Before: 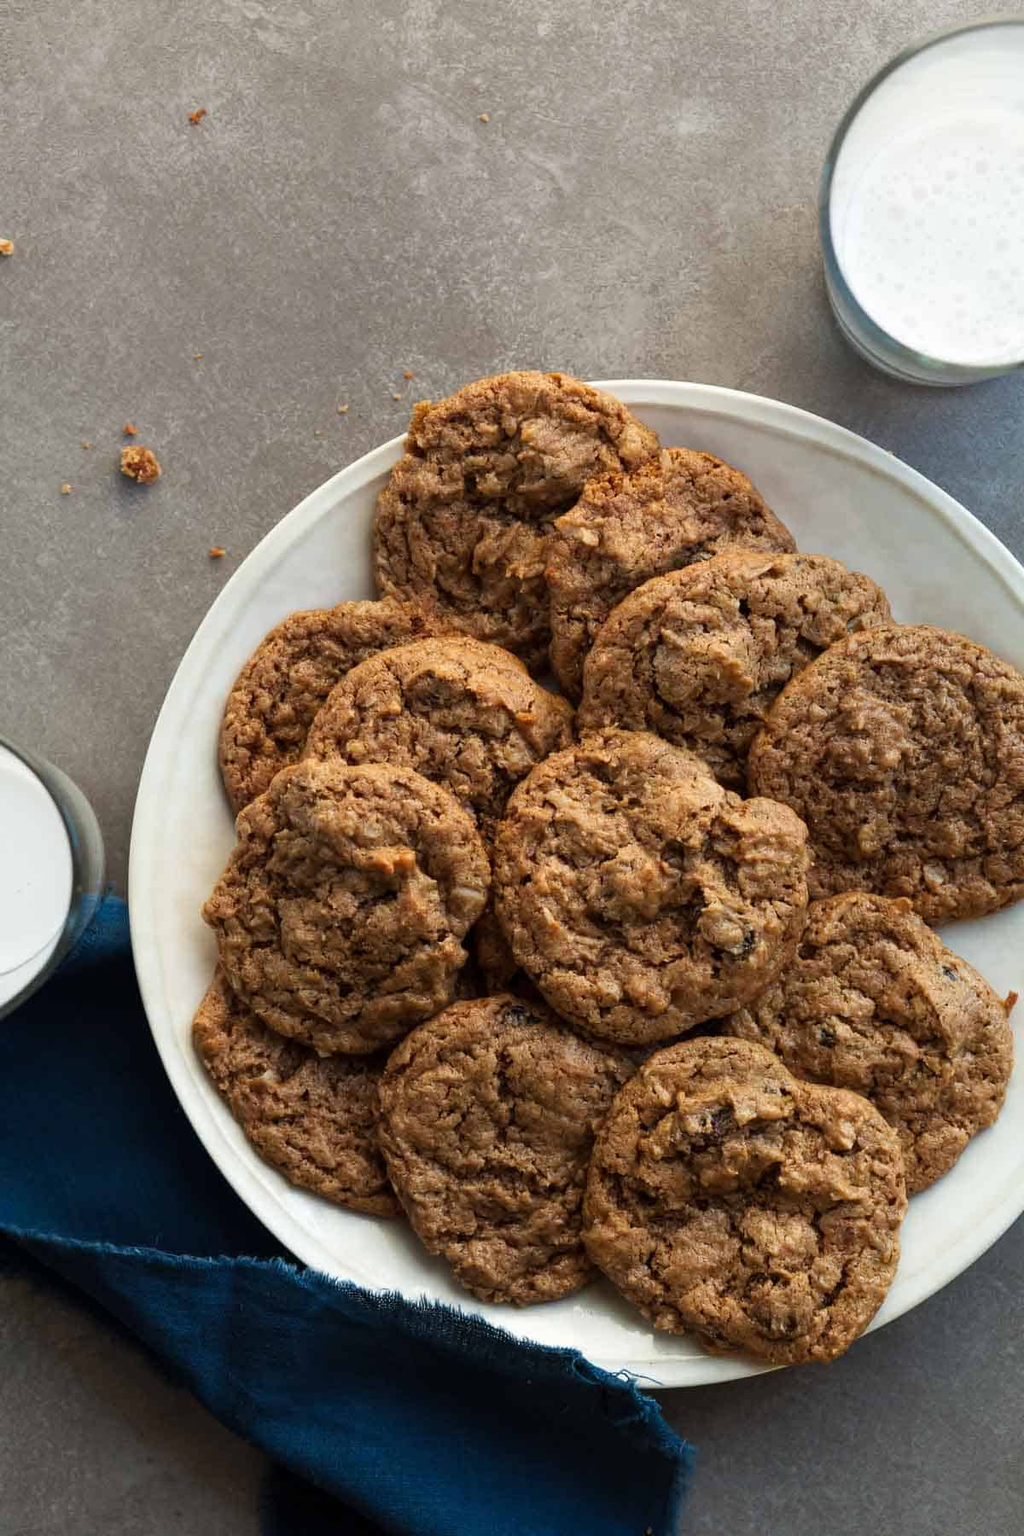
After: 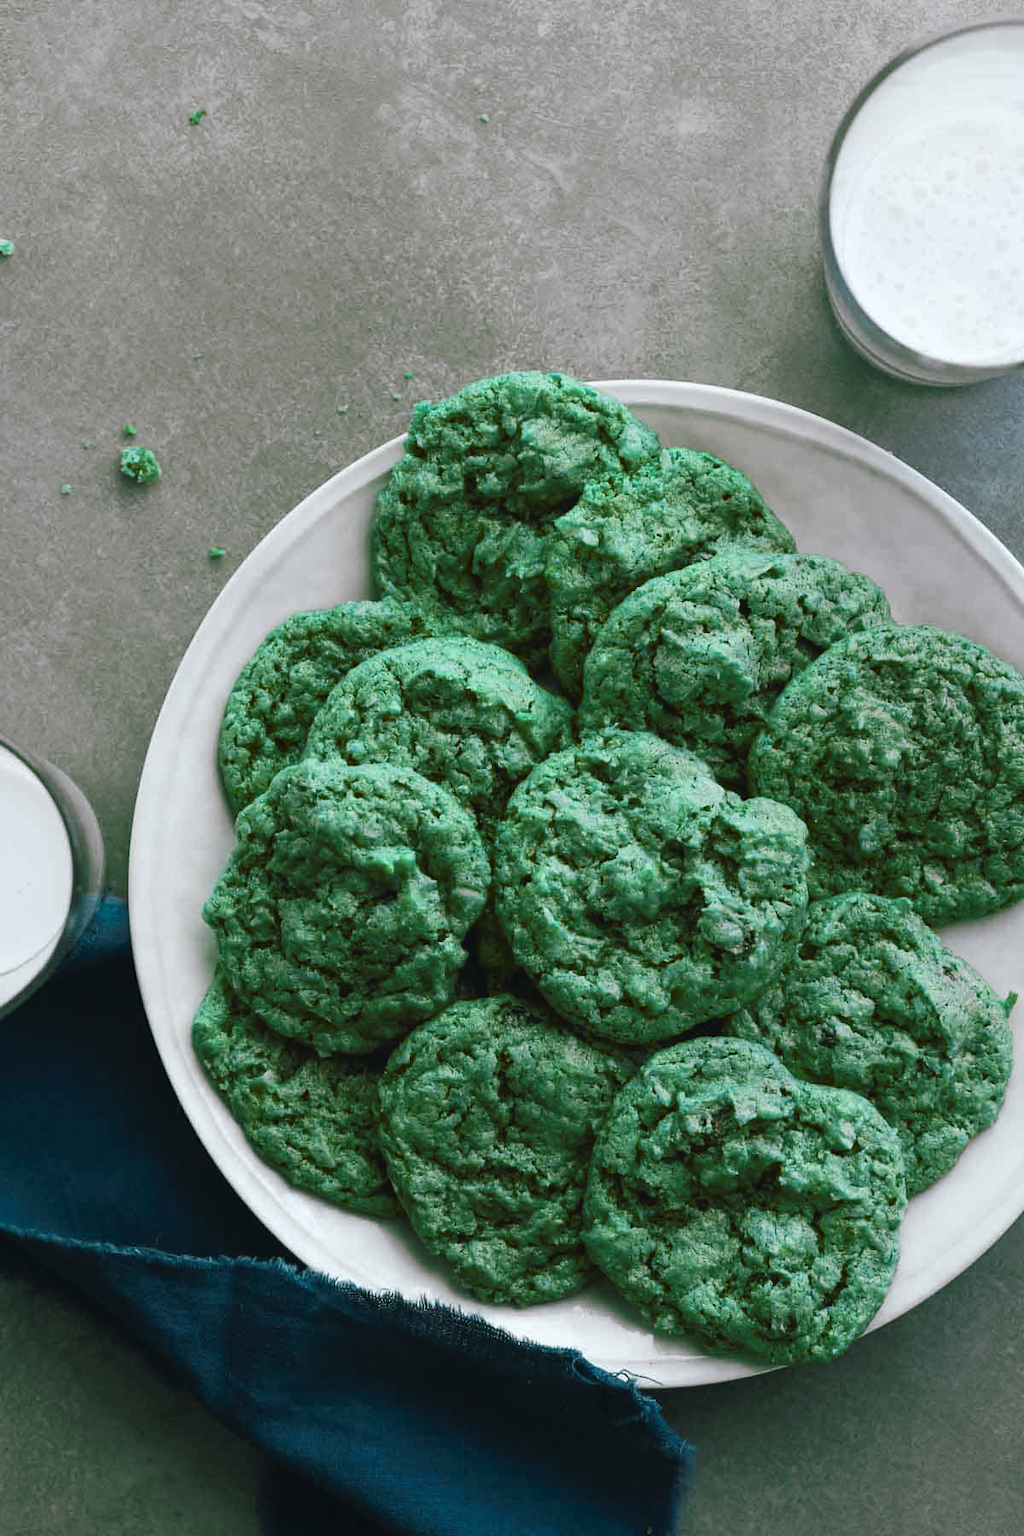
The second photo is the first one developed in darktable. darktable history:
tone curve: curves: ch0 [(0, 0) (0.003, 0.012) (0.011, 0.015) (0.025, 0.027) (0.044, 0.045) (0.069, 0.064) (0.1, 0.093) (0.136, 0.133) (0.177, 0.177) (0.224, 0.221) (0.277, 0.272) (0.335, 0.342) (0.399, 0.398) (0.468, 0.462) (0.543, 0.547) (0.623, 0.624) (0.709, 0.711) (0.801, 0.792) (0.898, 0.889) (1, 1)], preserve colors none
color look up table: target L [87.96, 65.56, 78.19, 64.75, 86.8, 86.76, 63.27, 63.39, 66.59, 57.81, 30.56, 30.8, 15.93, 10.76, 200.35, 88.77, 76.41, 85.1, 66.29, 76.9, 75.61, 73.64, 49.93, 66.98, 44.9, 33.01, 31.18, 14.66, 91.59, 80.74, 64.27, 58.39, 73.86, 53.47, 54.04, 42.35, 46.83, 31.86, 53.65, 53.13, 22.93, 12.4, 91.13, 87.38, 85.12, 77.79, 62.05, 54.7, 22.55], target a [6.751, 9.99, 32.37, 36.36, -77.77, -43.58, 64.23, 18.33, 11.09, 7.196, 32.94, -29.94, 34.83, -0.057, 0, -16.25, -28.7, -8.111, -7.152, 7.575, -34.17, -59.03, 60.23, -2.776, 28.91, -22.62, -26.07, -5.585, 6.21, -10.31, 36.11, 78.38, -28.82, 42.61, -1.126, 49.7, -15.02, 53.9, -10.85, 8.169, 22.32, 10.1, -16.28, -57.5, -46.67, -20.89, -48.48, -29.1, -14.32], target b [-11.76, -48.44, 12.82, -46.1, 80.1, 35.43, -32.44, -6.579, 69.35, 30.26, -39.15, 22.25, 26.04, -4.78, 0, 7.78, -9.102, 26.19, -6.733, 37.37, 40.16, 43.55, 55.58, 60.61, 51.92, 20.66, 13.69, 20.73, 1.777, -22.93, -34.64, -3.088, -36.67, 34.01, 1.106, -63.25, -23.31, 15.93, -45.43, -71.1, 25.61, -36.22, -3.757, 0.881, -20.52, -16.47, 17.87, -13.44, -11.44], num patches 49
